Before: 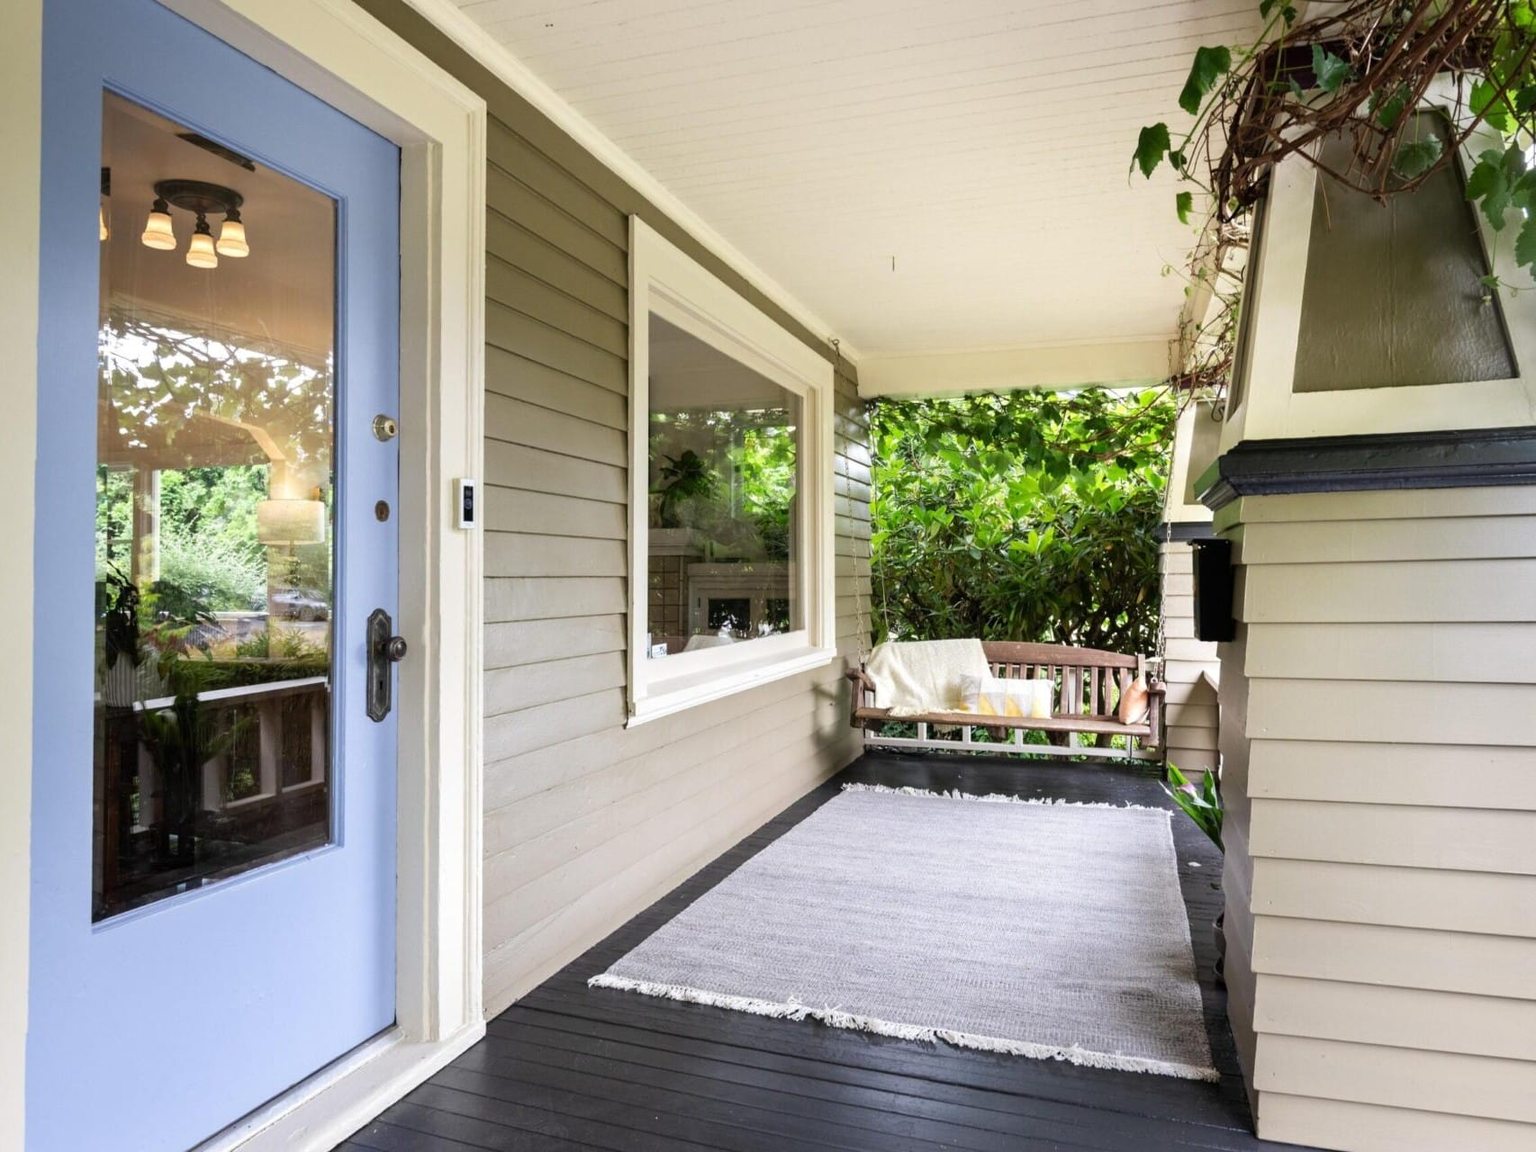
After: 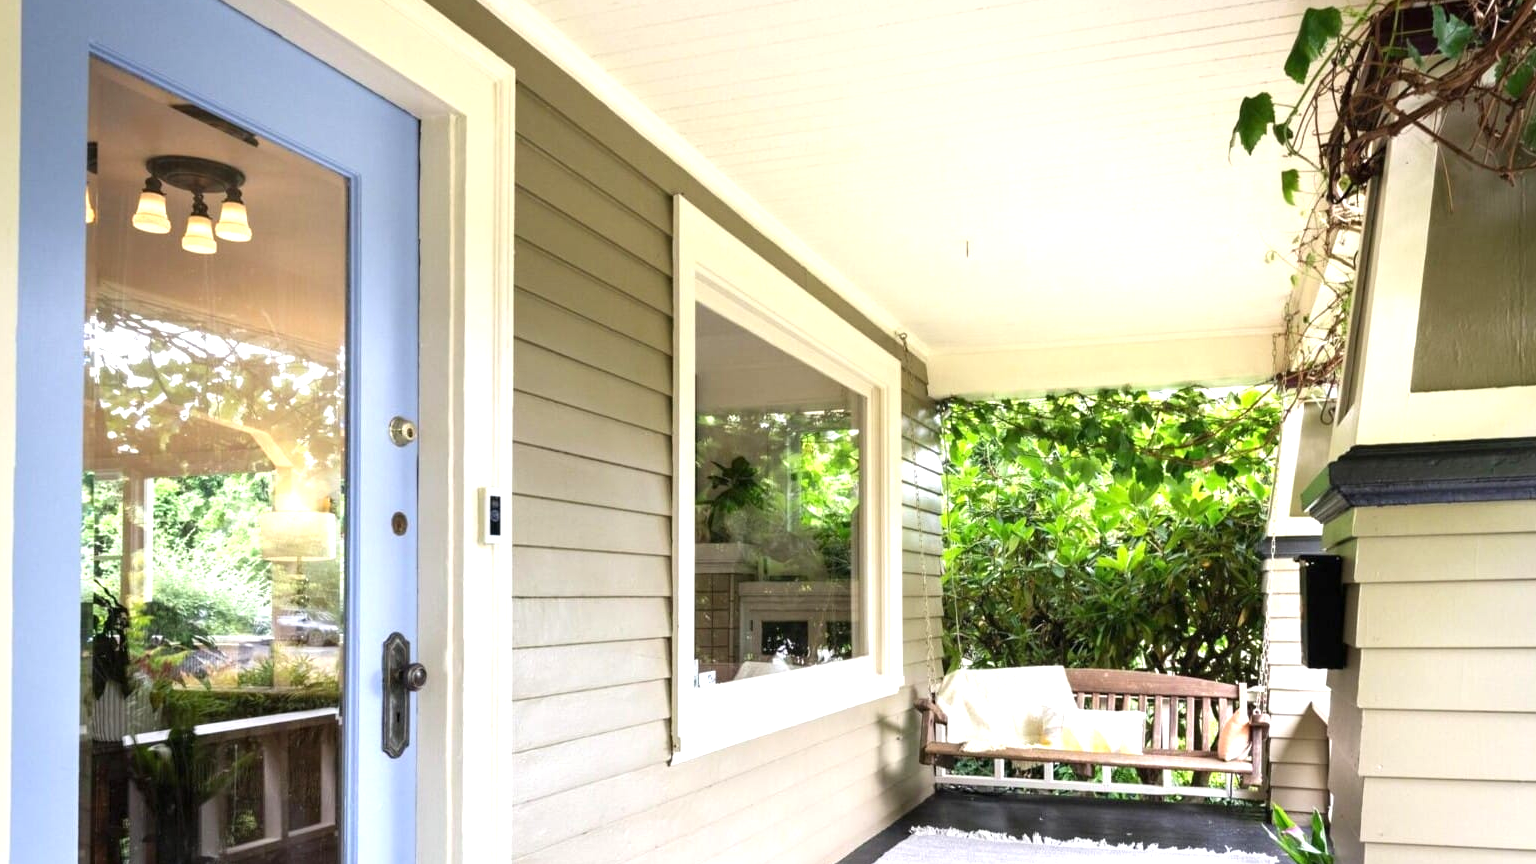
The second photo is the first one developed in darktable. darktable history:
crop: left 1.509%, top 3.452%, right 7.696%, bottom 28.452%
exposure: black level correction 0, exposure 0.7 EV, compensate exposure bias true, compensate highlight preservation false
